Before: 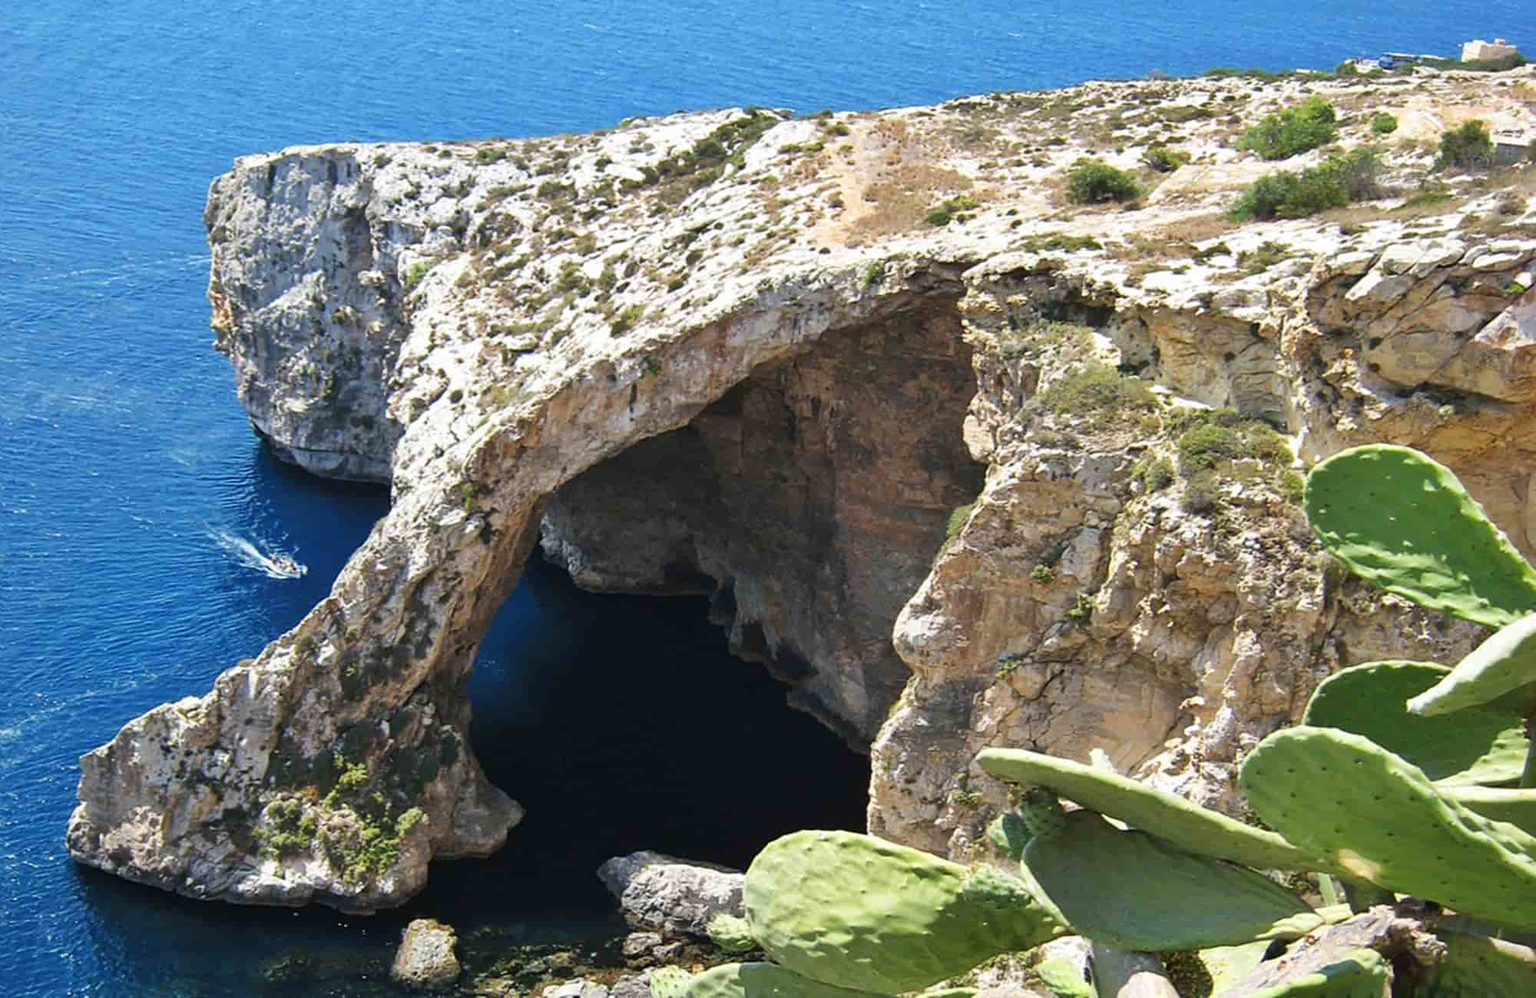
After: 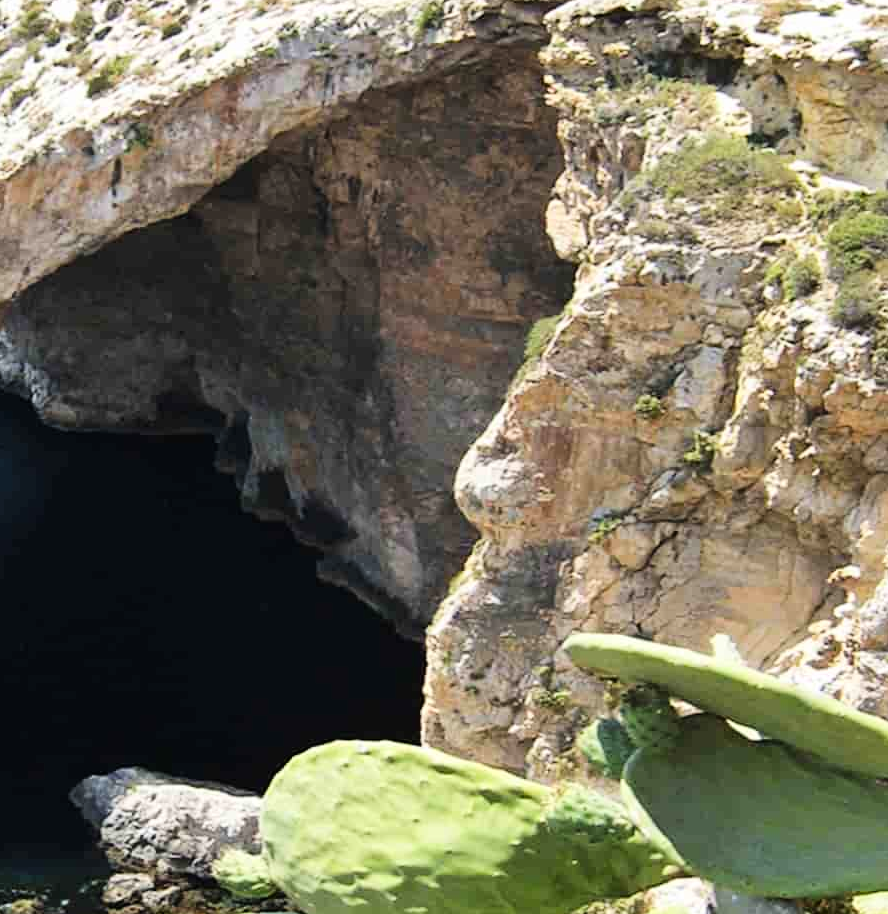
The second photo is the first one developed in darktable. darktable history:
crop: left 35.432%, top 26.233%, right 20.145%, bottom 3.432%
tone curve: curves: ch0 [(0, 0) (0.004, 0.001) (0.133, 0.112) (0.325, 0.362) (0.832, 0.893) (1, 1)], color space Lab, linked channels, preserve colors none
